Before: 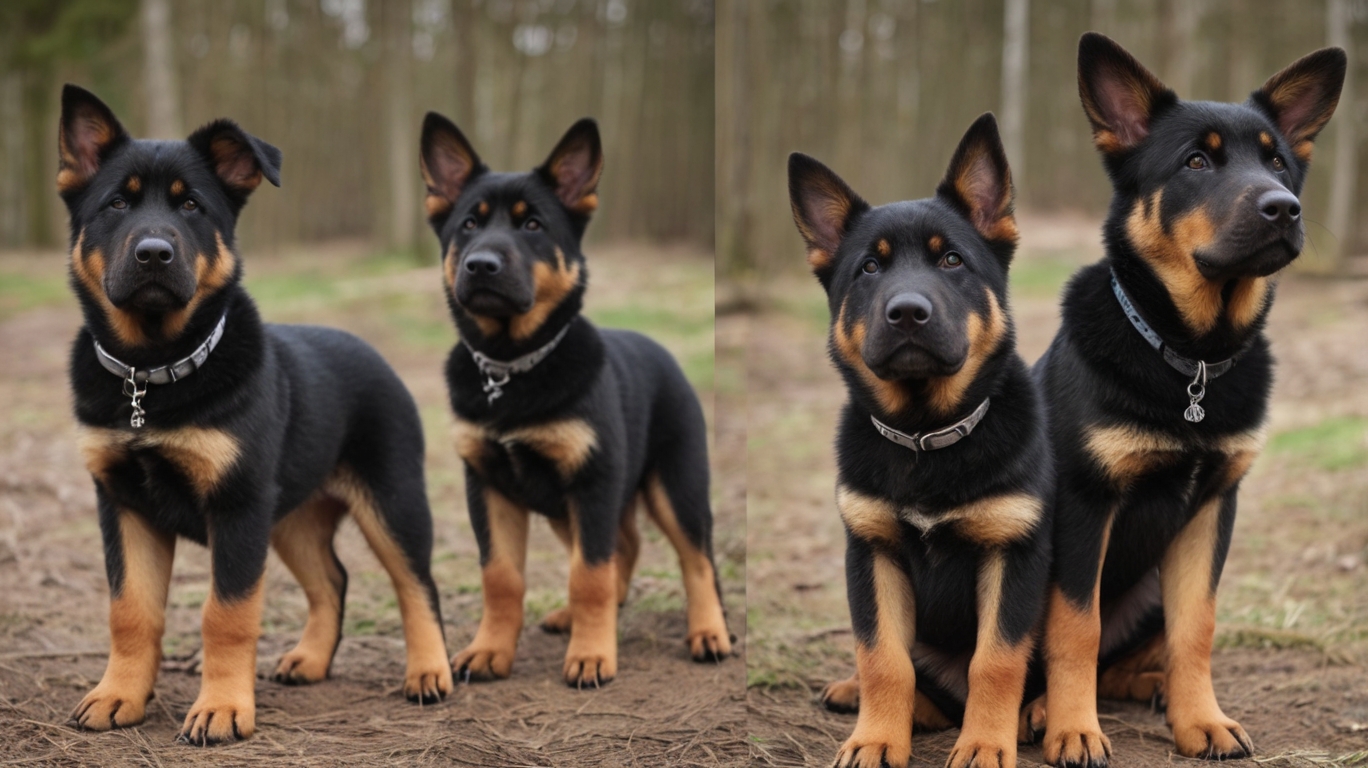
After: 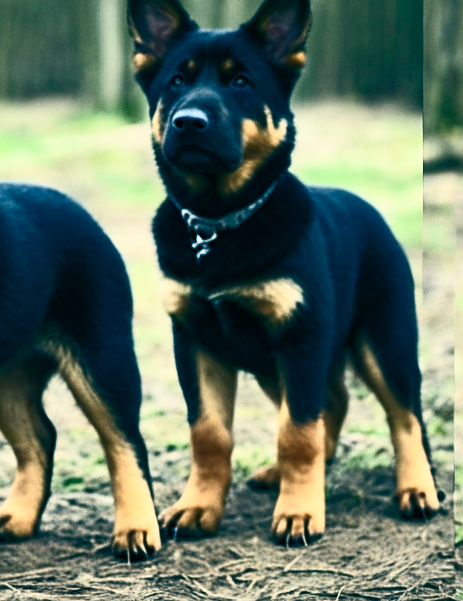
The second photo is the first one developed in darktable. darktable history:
contrast brightness saturation: contrast 0.619, brightness 0.338, saturation 0.144
crop and rotate: left 21.391%, top 18.655%, right 44.754%, bottom 2.995%
sharpen: on, module defaults
color balance rgb: shadows lift › luminance -40.856%, shadows lift › chroma 14.428%, shadows lift › hue 260.13°, power › chroma 2.162%, power › hue 167.54°, perceptual saturation grading › global saturation 20%, perceptual saturation grading › highlights -25.356%, perceptual saturation grading › shadows 50.506%, perceptual brilliance grading › global brilliance 14.997%, perceptual brilliance grading › shadows -34.779%
